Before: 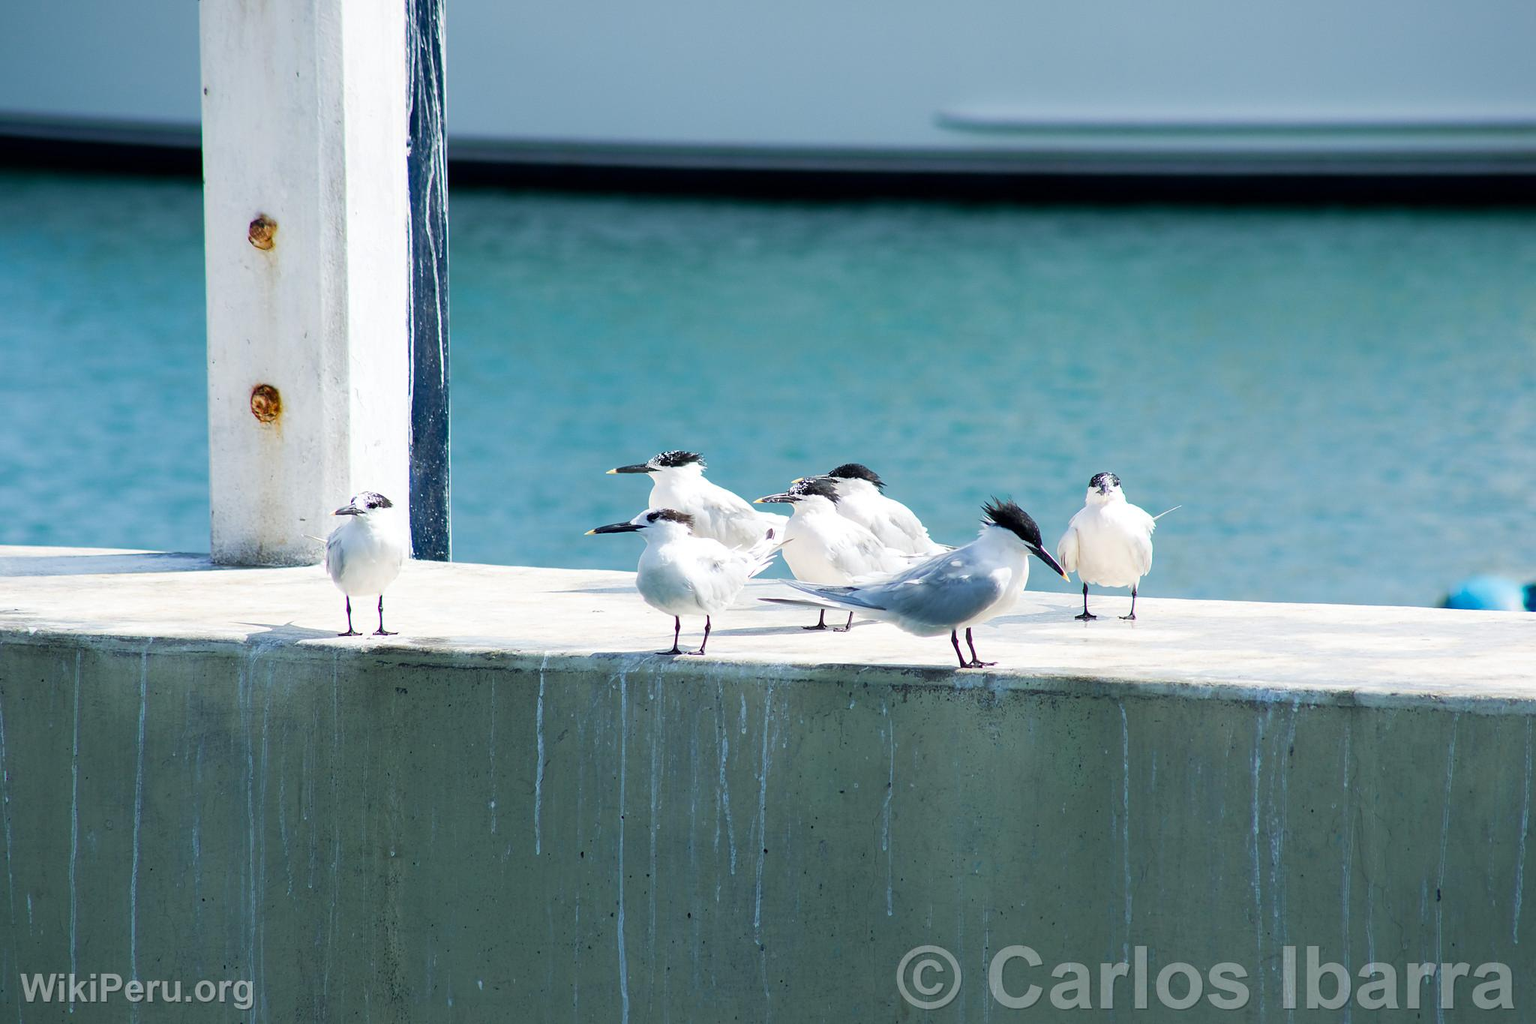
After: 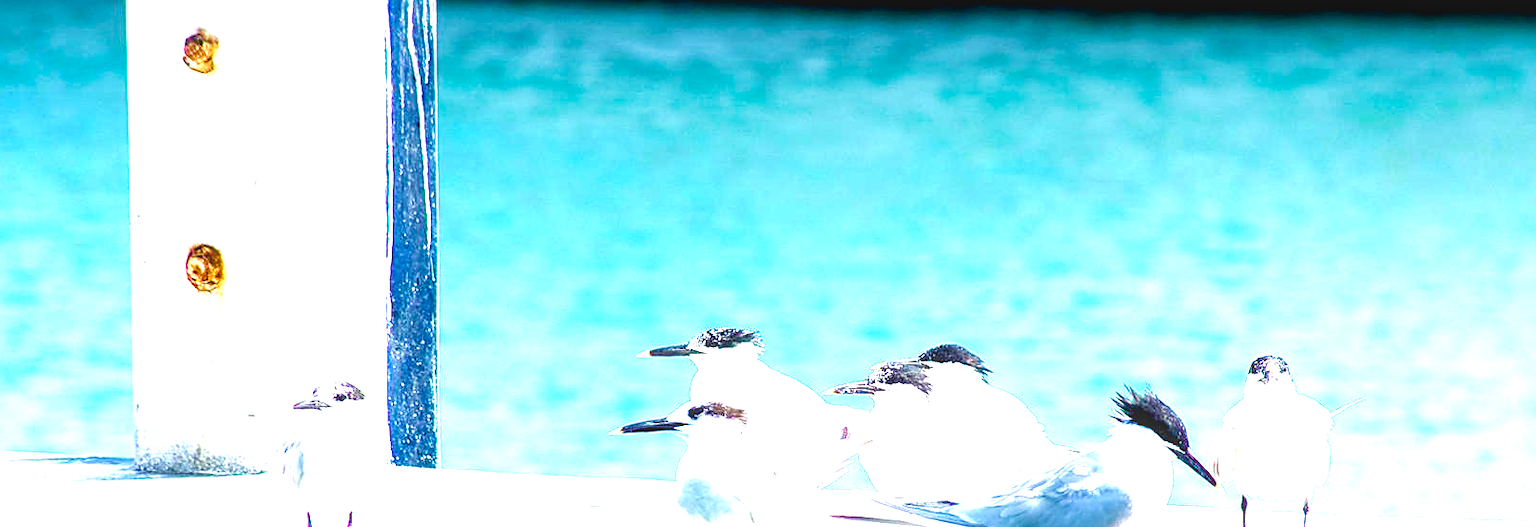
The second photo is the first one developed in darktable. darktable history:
velvia: on, module defaults
contrast brightness saturation: contrast -0.065, brightness -0.037, saturation -0.108
crop: left 6.82%, top 18.755%, right 14.303%, bottom 40.549%
local contrast: on, module defaults
sharpen: on, module defaults
color balance rgb: shadows lift › chroma 3.316%, shadows lift › hue 277.98°, highlights gain › chroma 0.257%, highlights gain › hue 331.31°, perceptual saturation grading › global saturation 20%, perceptual saturation grading › highlights -25.538%, perceptual saturation grading › shadows 49.216%, global vibrance 39.649%
exposure: black level correction 0.001, exposure 1.737 EV, compensate highlight preservation false
